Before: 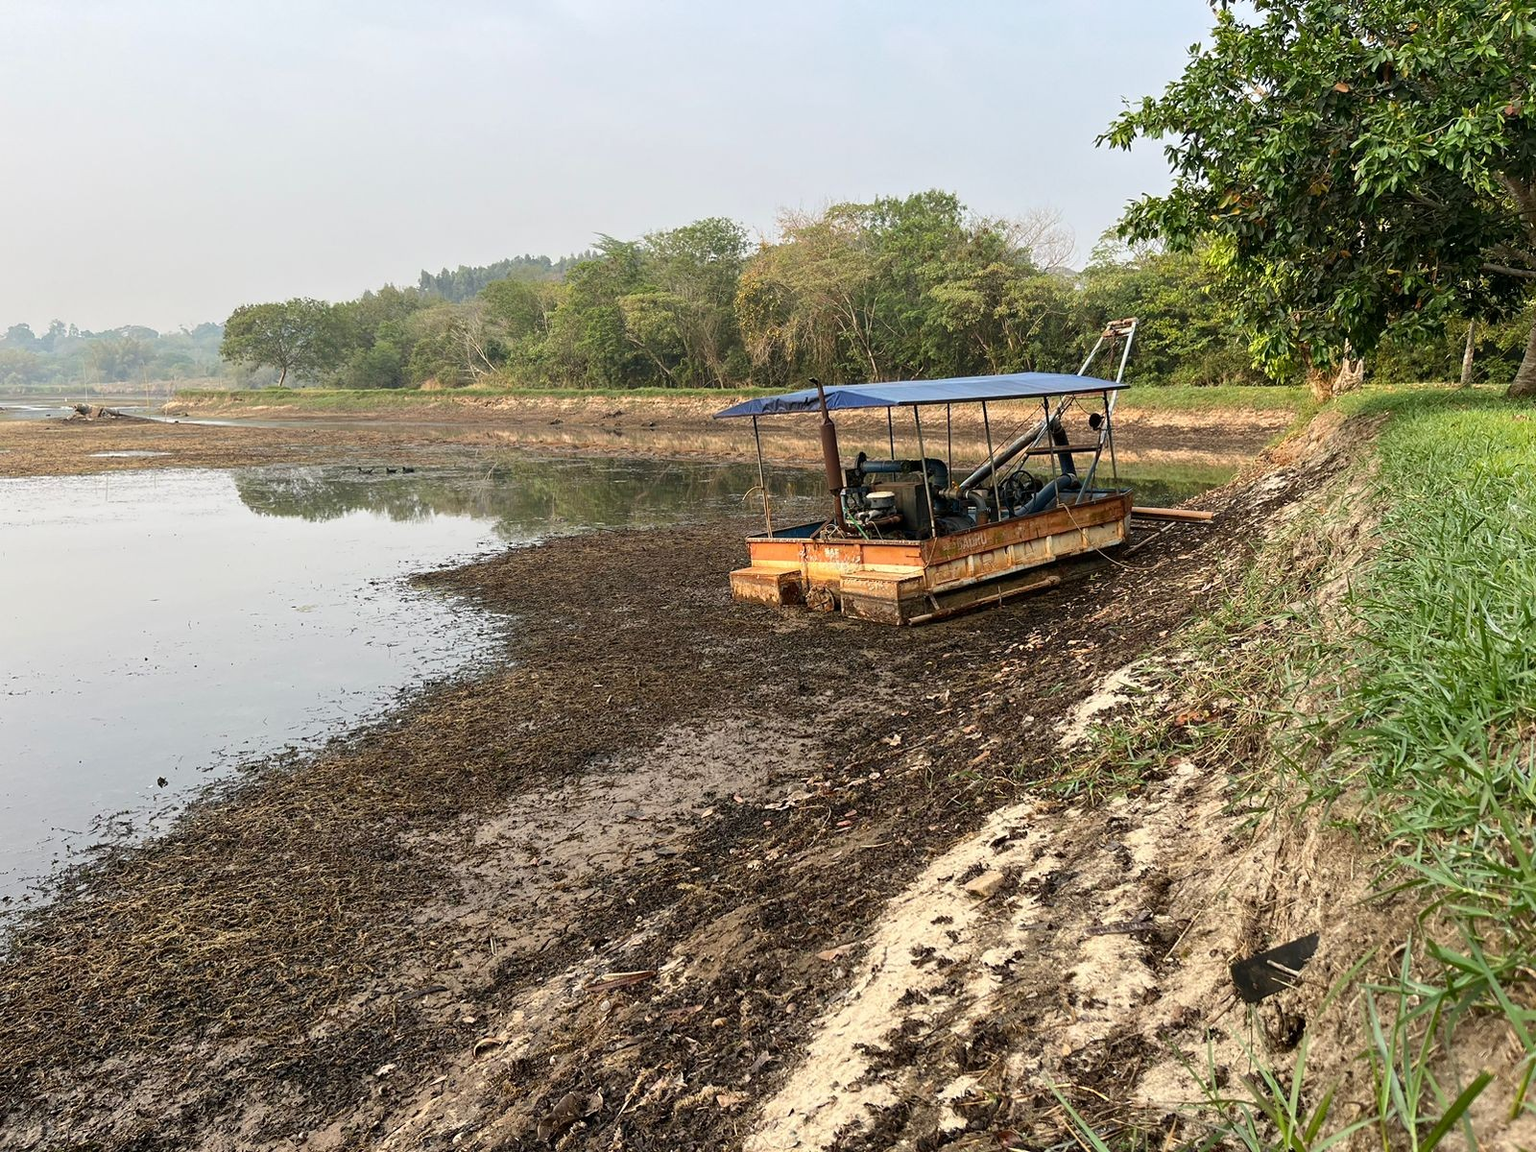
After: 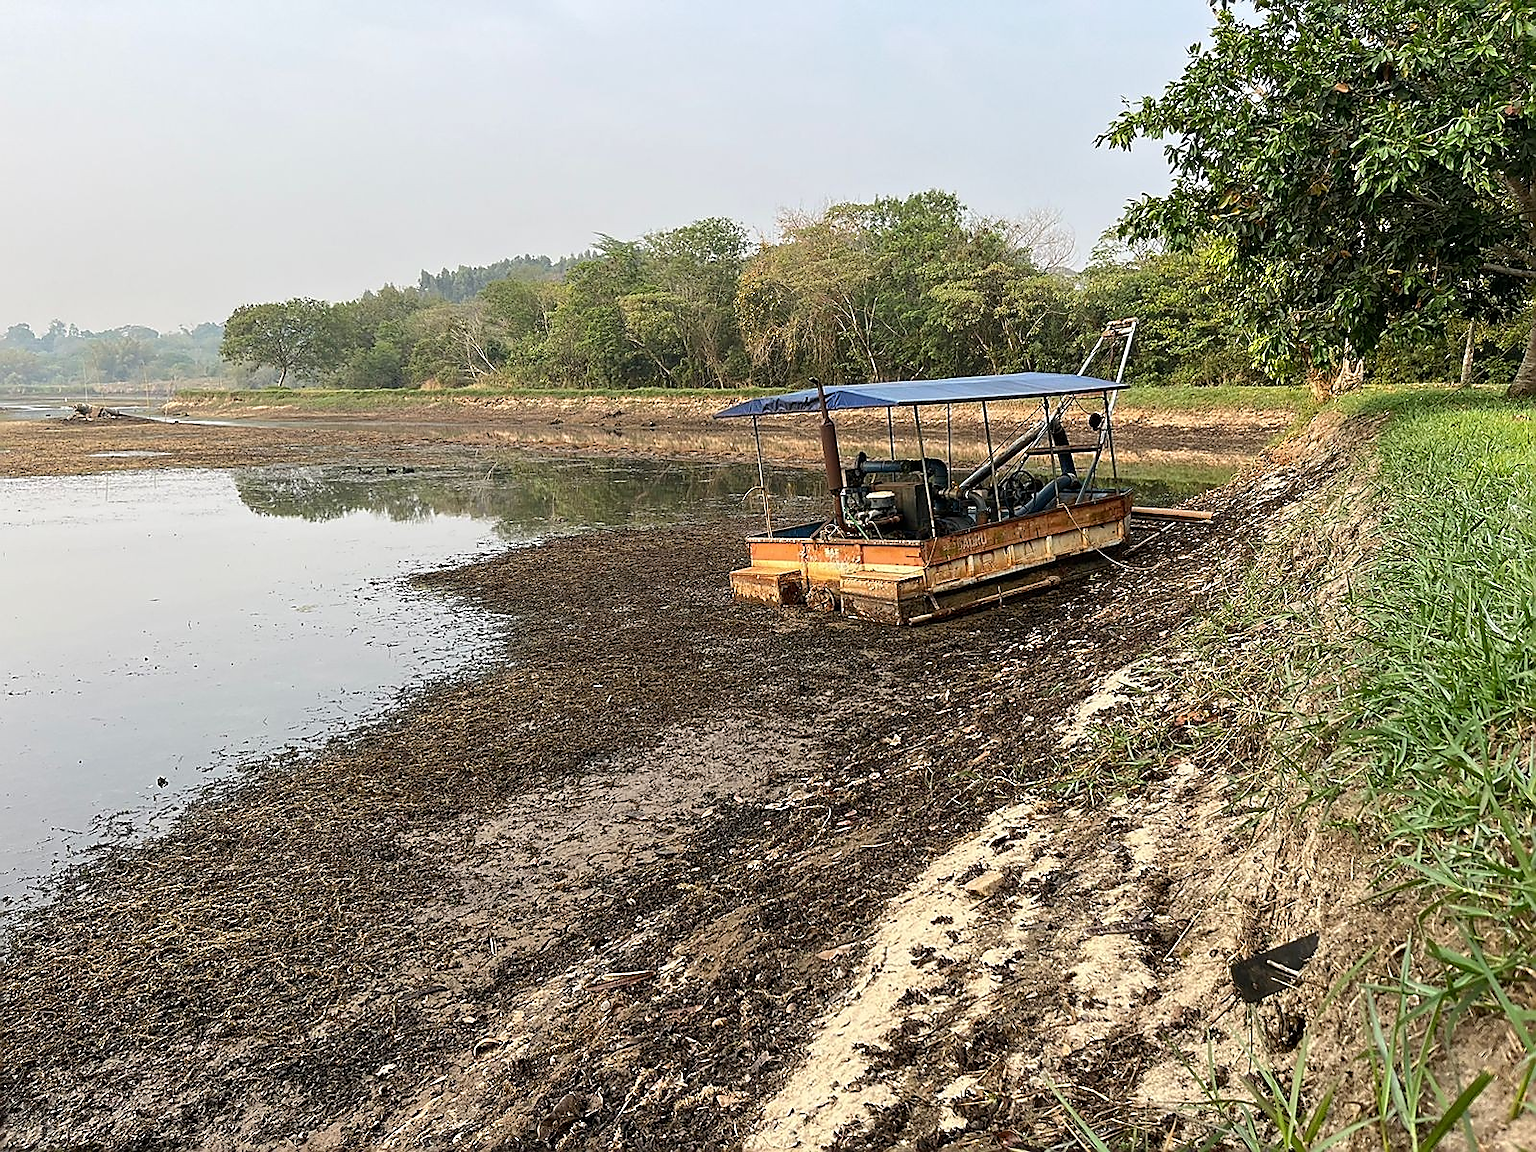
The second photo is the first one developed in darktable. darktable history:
sharpen: radius 1.356, amount 1.237, threshold 0.822
